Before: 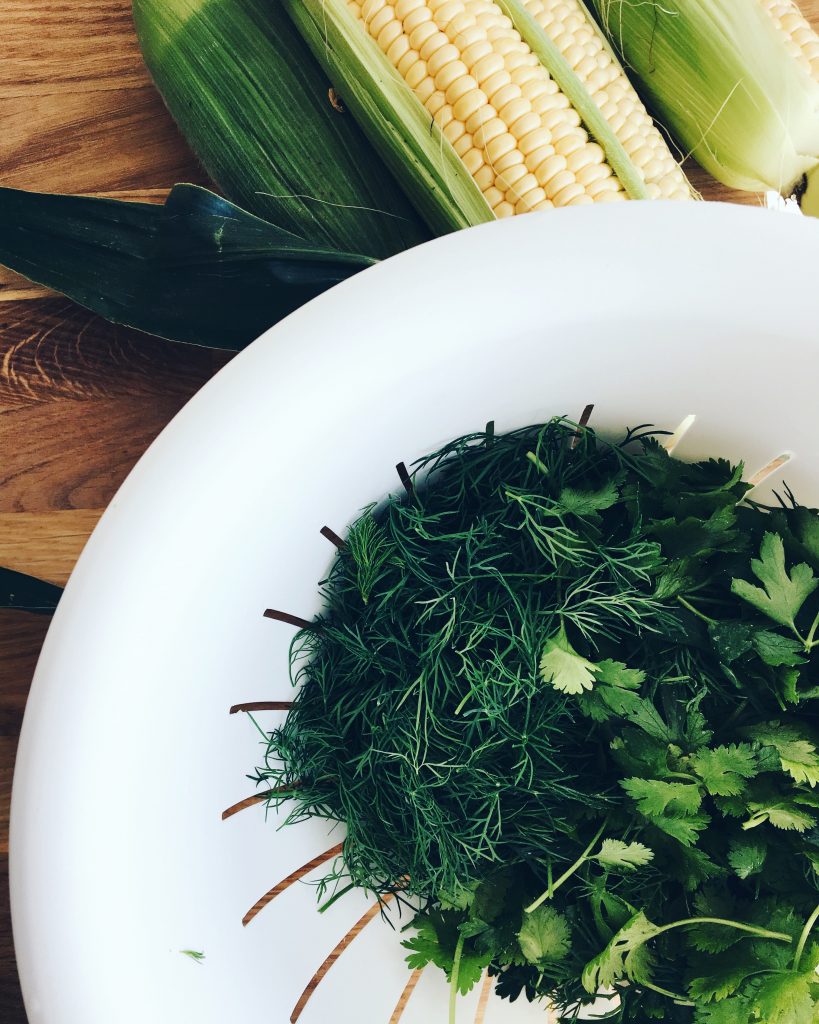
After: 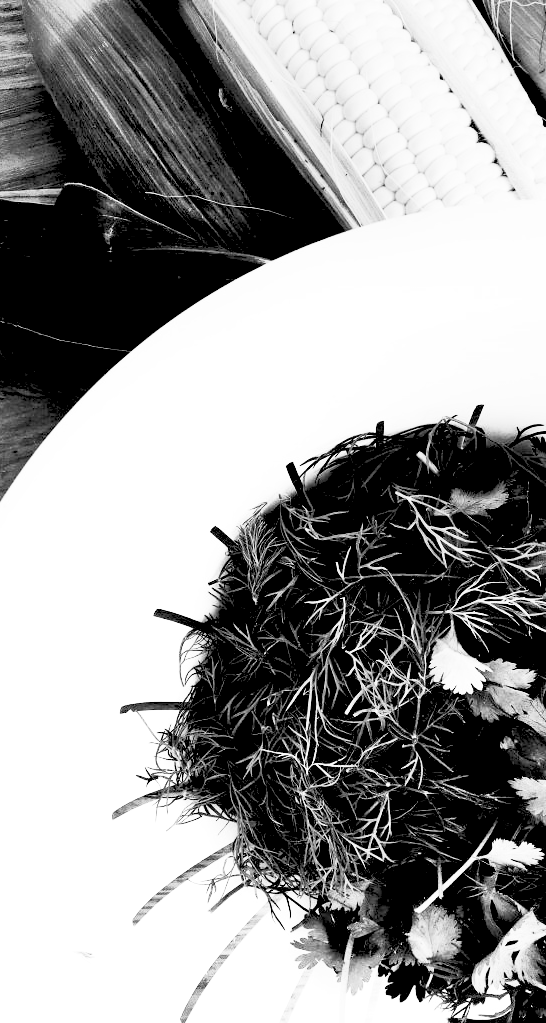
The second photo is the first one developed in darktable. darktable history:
crop and rotate: left 13.537%, right 19.796%
graduated density: on, module defaults
contrast brightness saturation: contrast 0.43, brightness 0.56, saturation -0.19
rgb levels: levels [[0.029, 0.461, 0.922], [0, 0.5, 1], [0, 0.5, 1]]
monochrome: on, module defaults
color balance rgb: perceptual saturation grading › global saturation 30%, global vibrance 10%
exposure: black level correction 0, exposure 0.5 EV, compensate highlight preservation false
